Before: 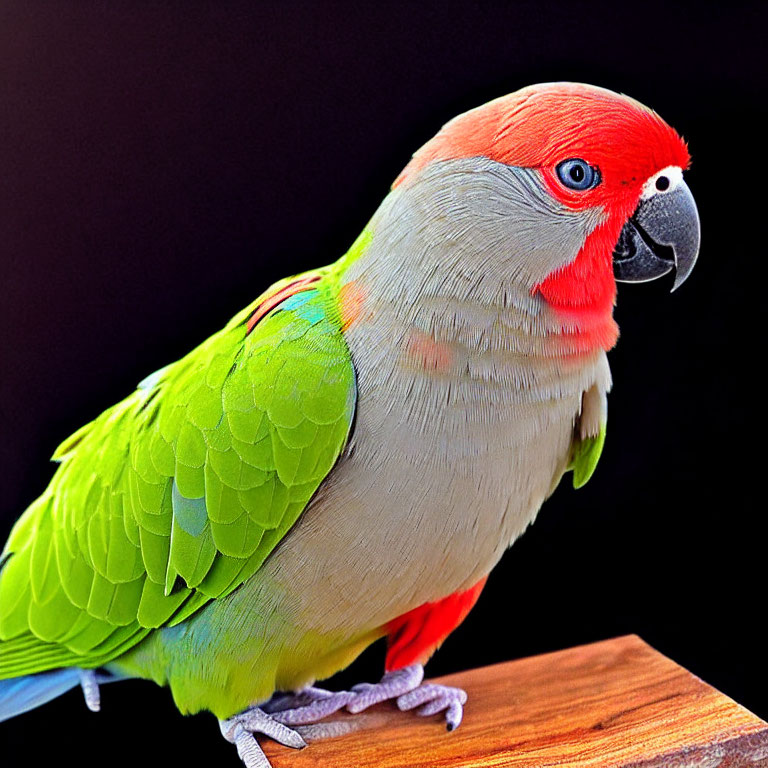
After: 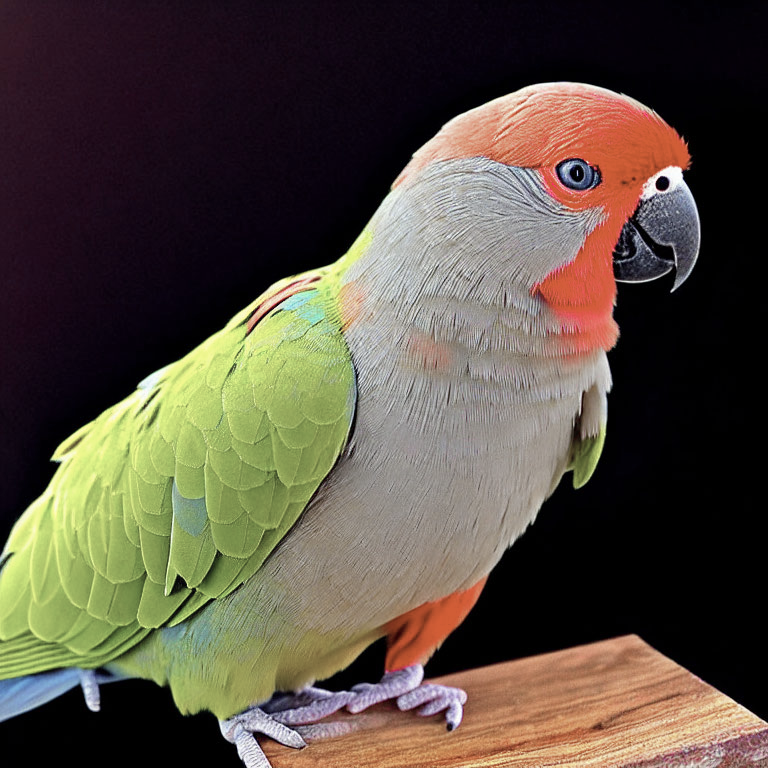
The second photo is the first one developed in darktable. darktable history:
color zones: curves: ch1 [(0, 0.34) (0.143, 0.164) (0.286, 0.152) (0.429, 0.176) (0.571, 0.173) (0.714, 0.188) (0.857, 0.199) (1, 0.34)]
color contrast: green-magenta contrast 1.55, blue-yellow contrast 1.83
